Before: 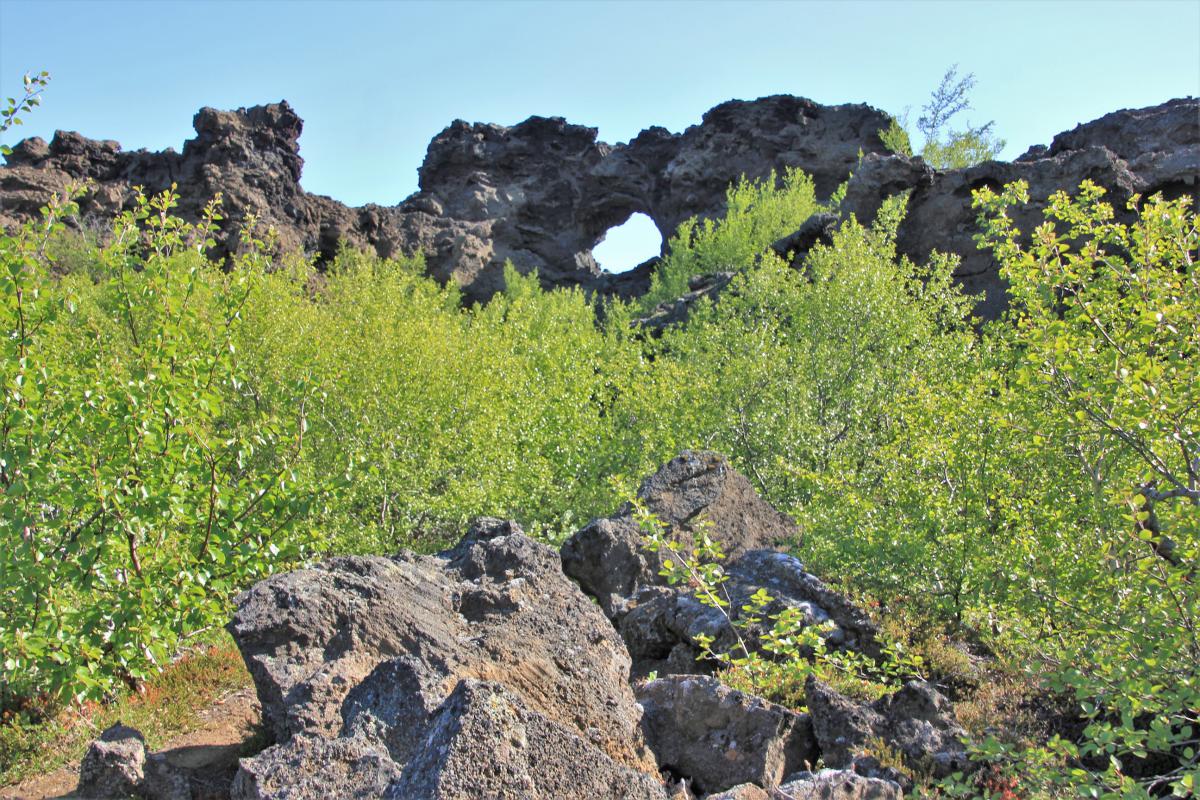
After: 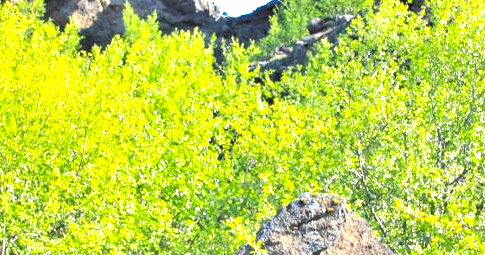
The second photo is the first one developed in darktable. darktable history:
color balance rgb: perceptual saturation grading › global saturation 30%, global vibrance 10%
tone equalizer: -8 EV -0.417 EV, -7 EV -0.389 EV, -6 EV -0.333 EV, -5 EV -0.222 EV, -3 EV 0.222 EV, -2 EV 0.333 EV, -1 EV 0.389 EV, +0 EV 0.417 EV, edges refinement/feathering 500, mask exposure compensation -1.57 EV, preserve details no
crop: left 31.751%, top 32.172%, right 27.8%, bottom 35.83%
exposure: black level correction 0, exposure 1 EV, compensate exposure bias true, compensate highlight preservation false
